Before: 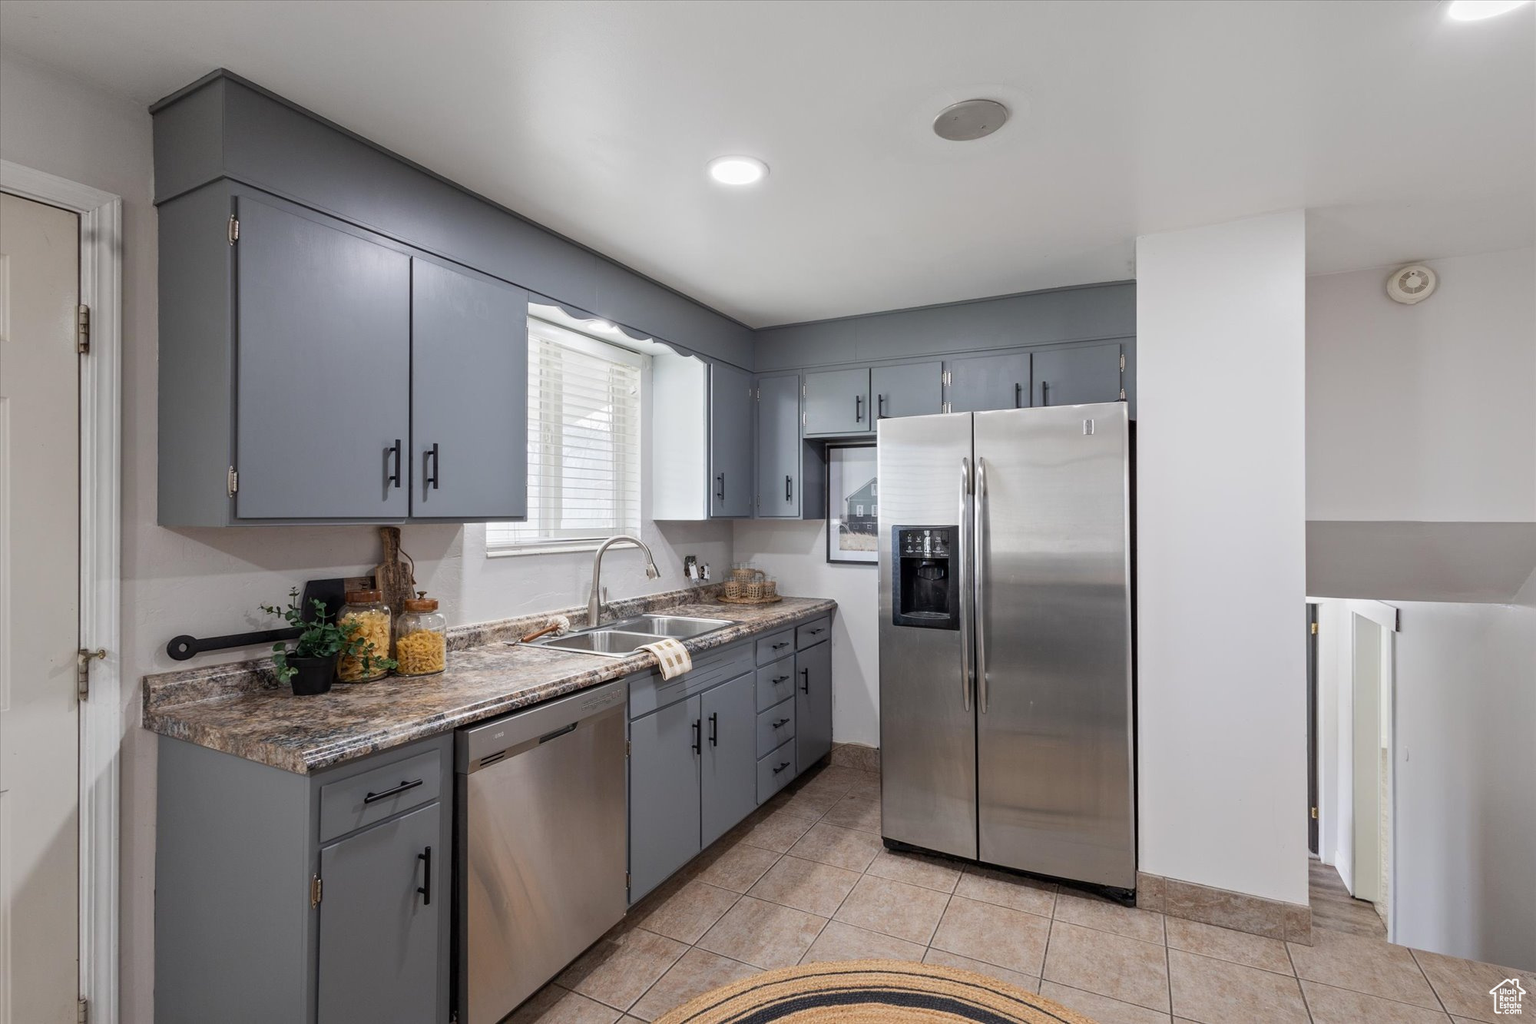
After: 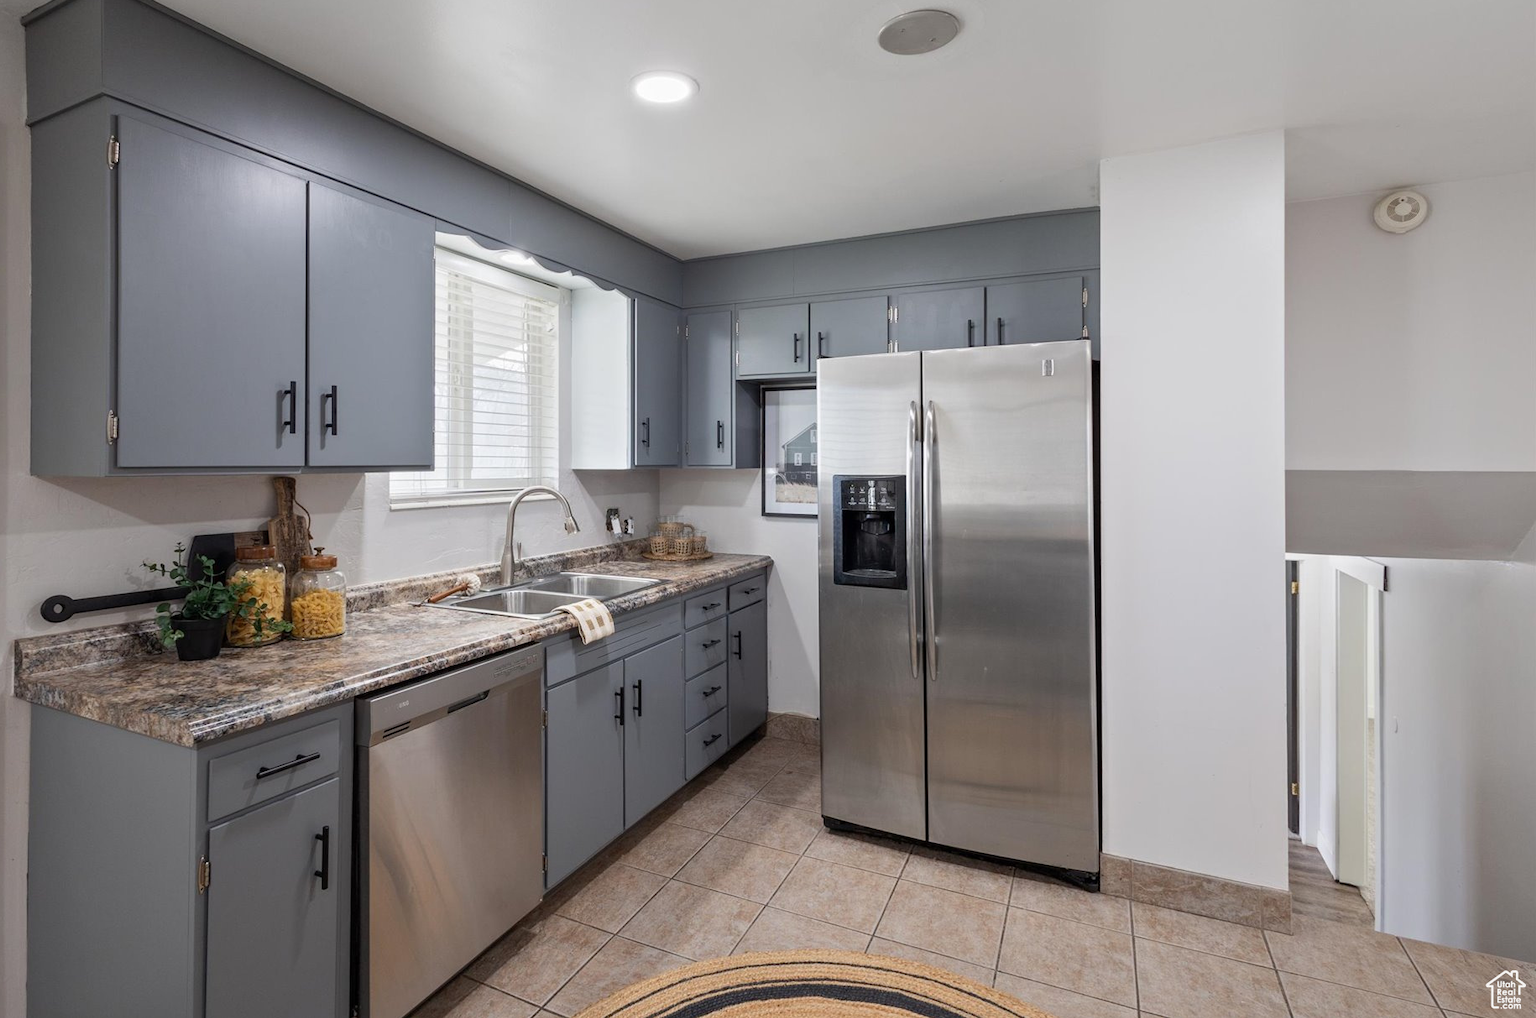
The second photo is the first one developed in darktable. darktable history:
crop and rotate: left 8.47%, top 8.904%
